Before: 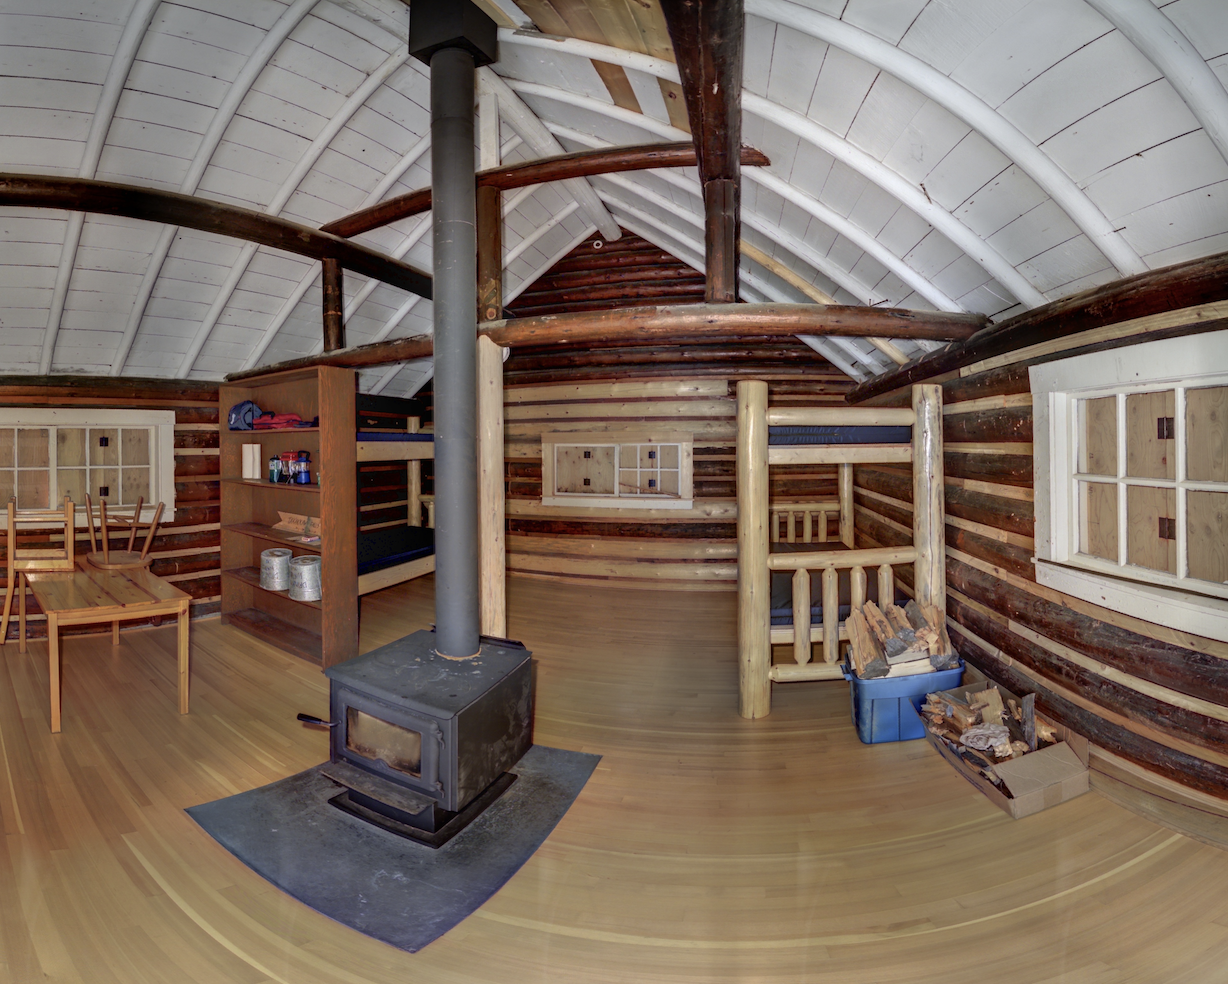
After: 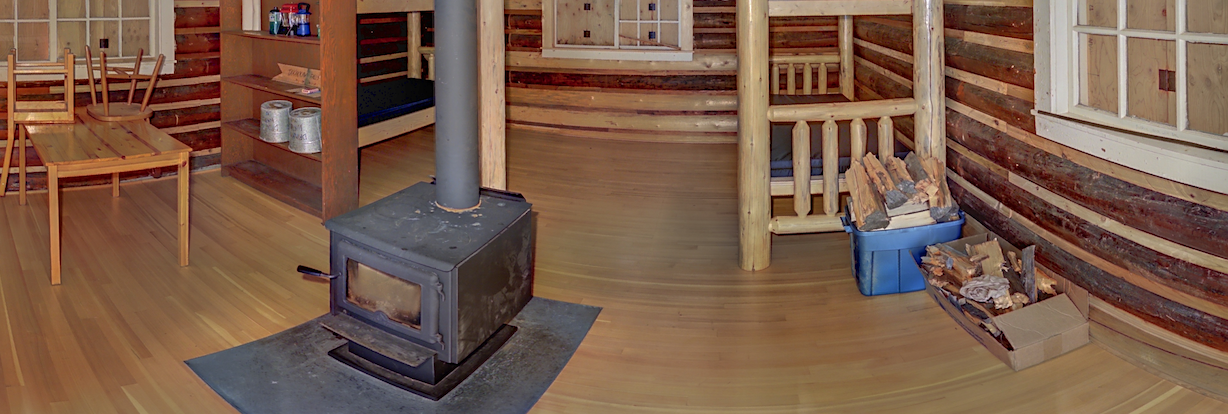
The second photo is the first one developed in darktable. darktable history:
crop: top 45.551%, bottom 12.262%
sharpen: radius 1.864, amount 0.398, threshold 1.271
shadows and highlights: on, module defaults
